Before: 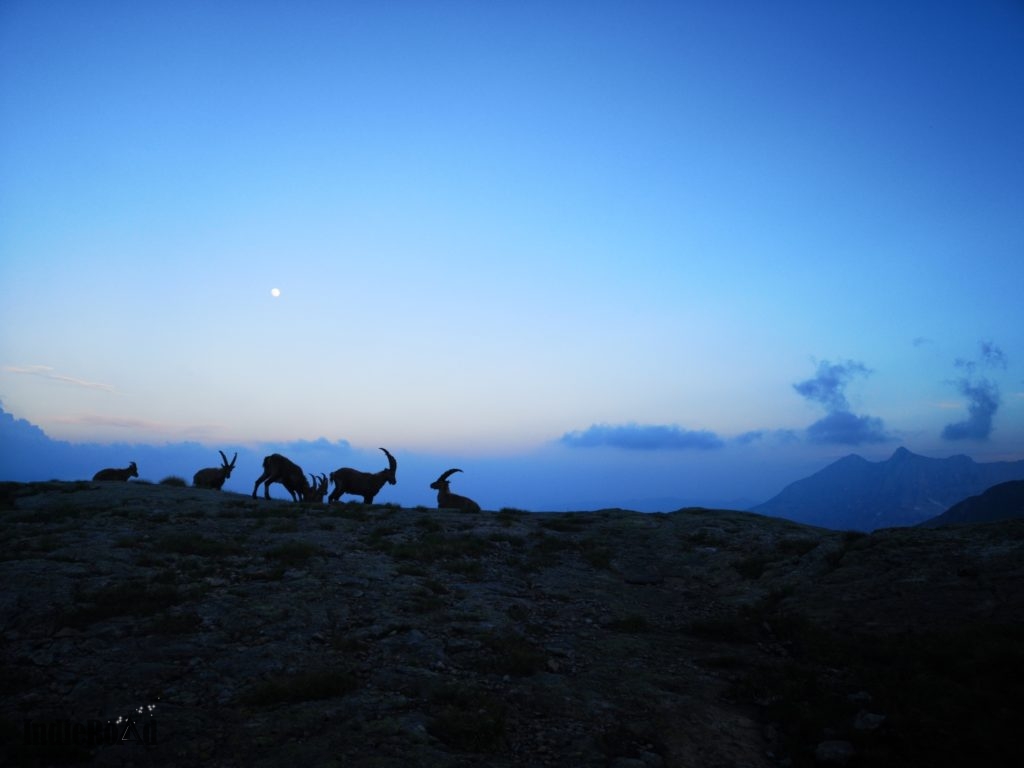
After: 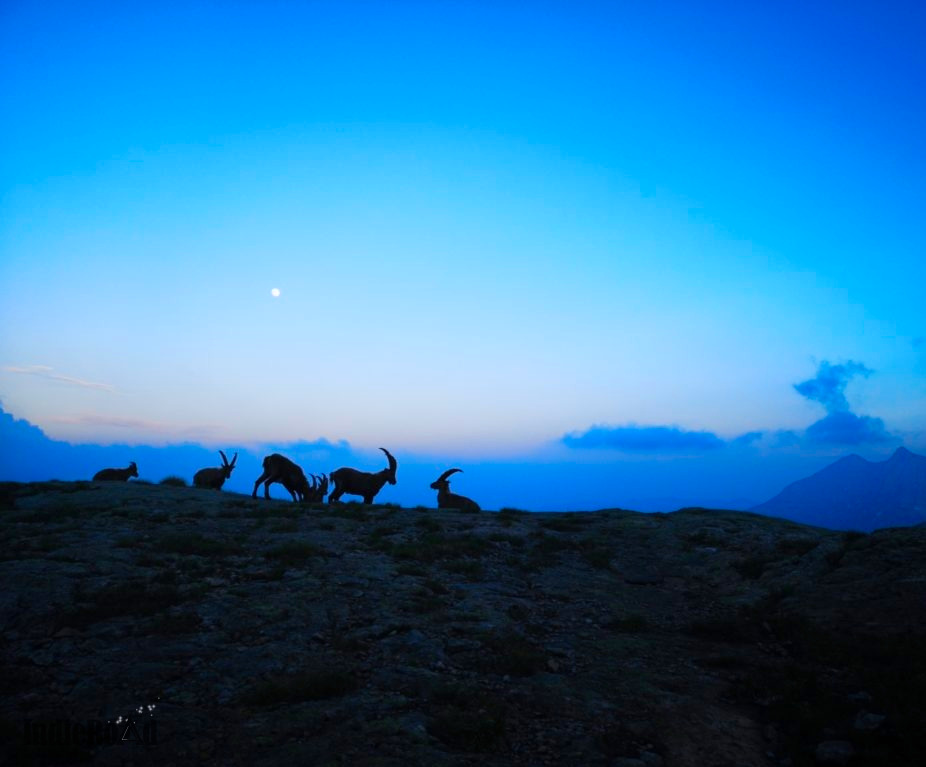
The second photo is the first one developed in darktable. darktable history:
color correction: highlights a* -0.137, highlights b* -5.91, shadows a* -0.137, shadows b* -0.137
crop: right 9.509%, bottom 0.031%
color balance rgb: linear chroma grading › global chroma 33.4%
